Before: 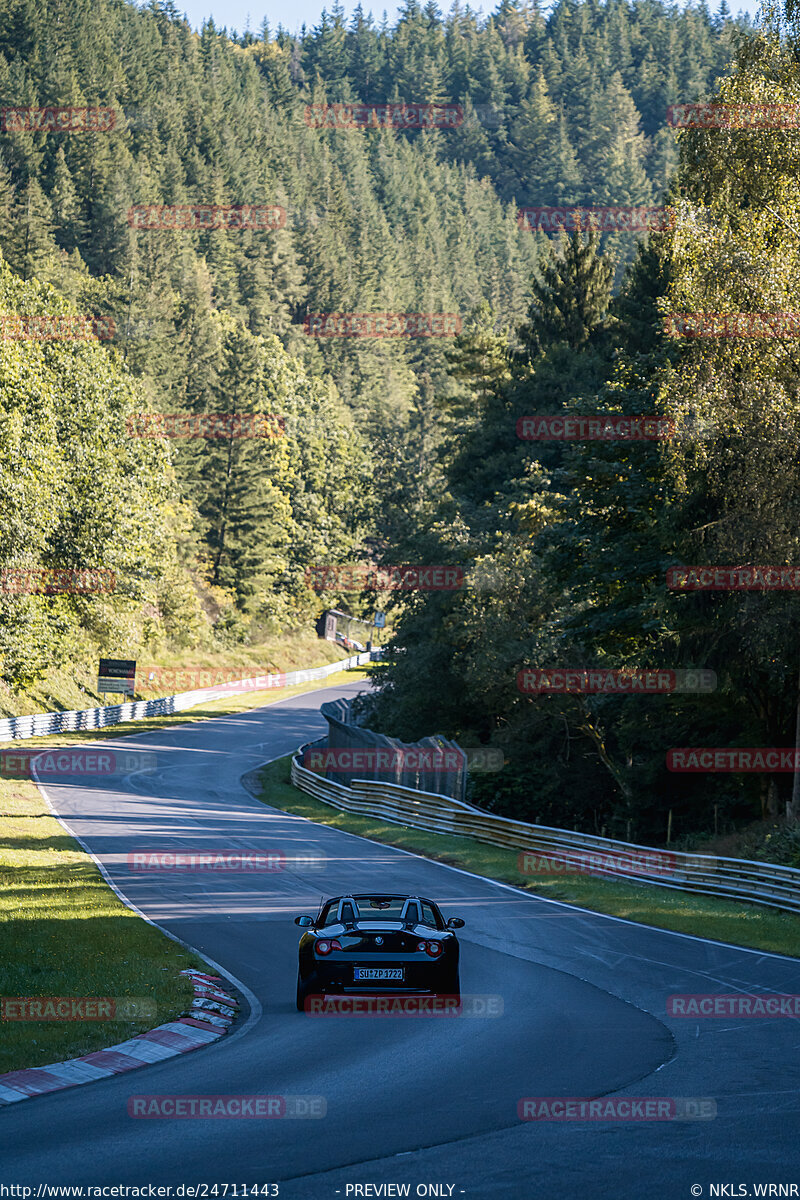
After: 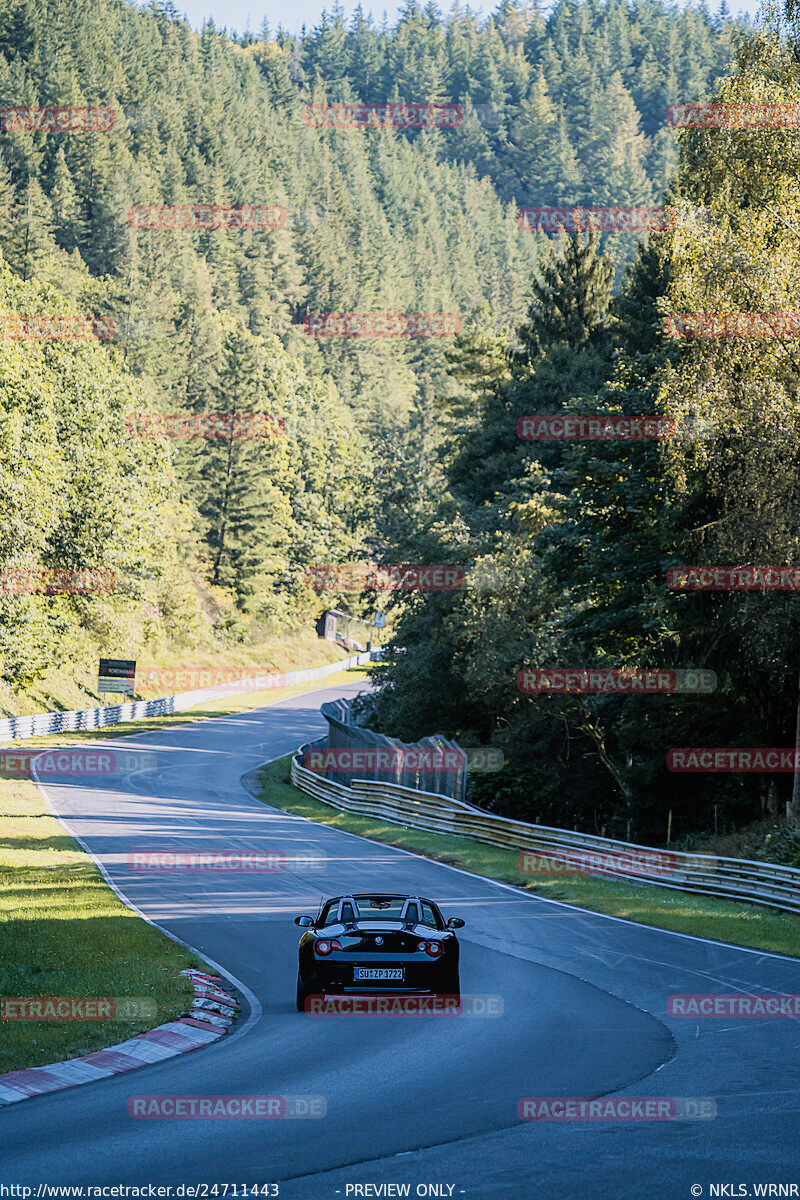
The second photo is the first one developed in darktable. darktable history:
tone equalizer: smoothing diameter 24.88%, edges refinement/feathering 13.43, preserve details guided filter
local contrast: mode bilateral grid, contrast 100, coarseness 100, detail 92%, midtone range 0.2
filmic rgb: black relative exposure -7.65 EV, white relative exposure 4.56 EV, threshold 3.02 EV, hardness 3.61, enable highlight reconstruction true
exposure: black level correction 0, exposure 0.893 EV, compensate highlight preservation false
